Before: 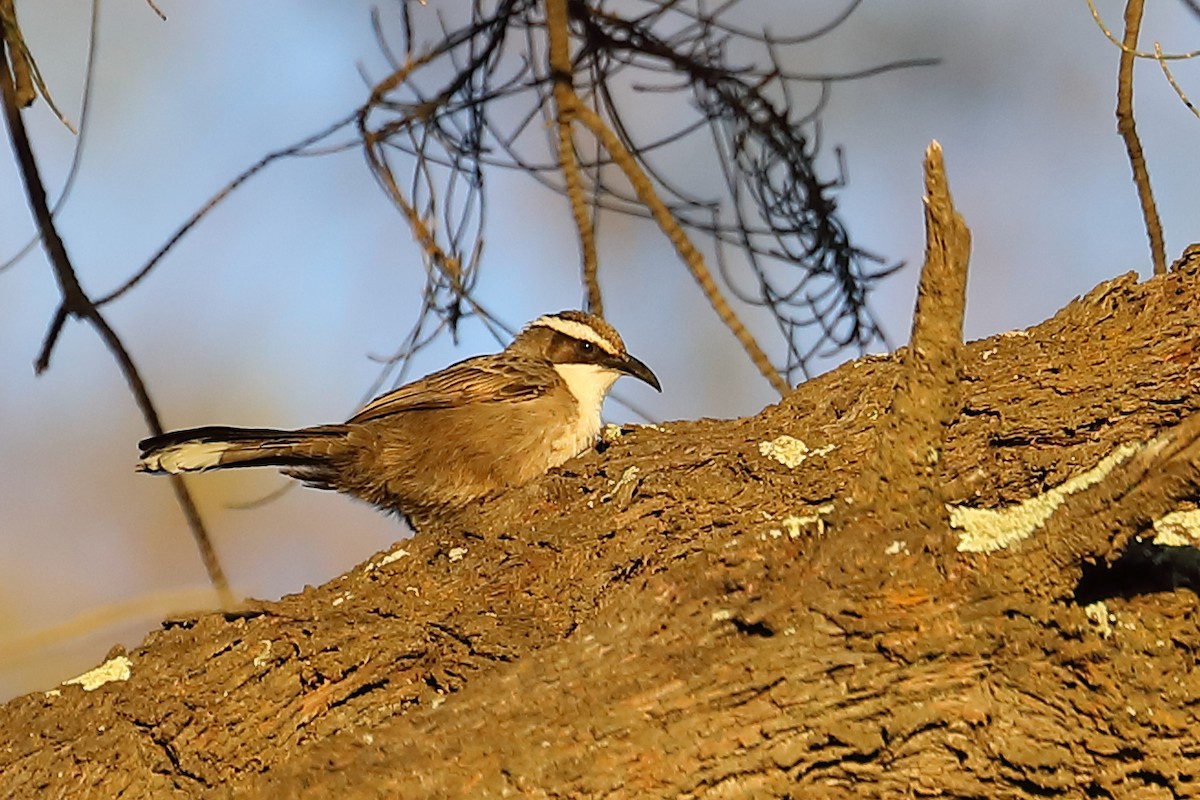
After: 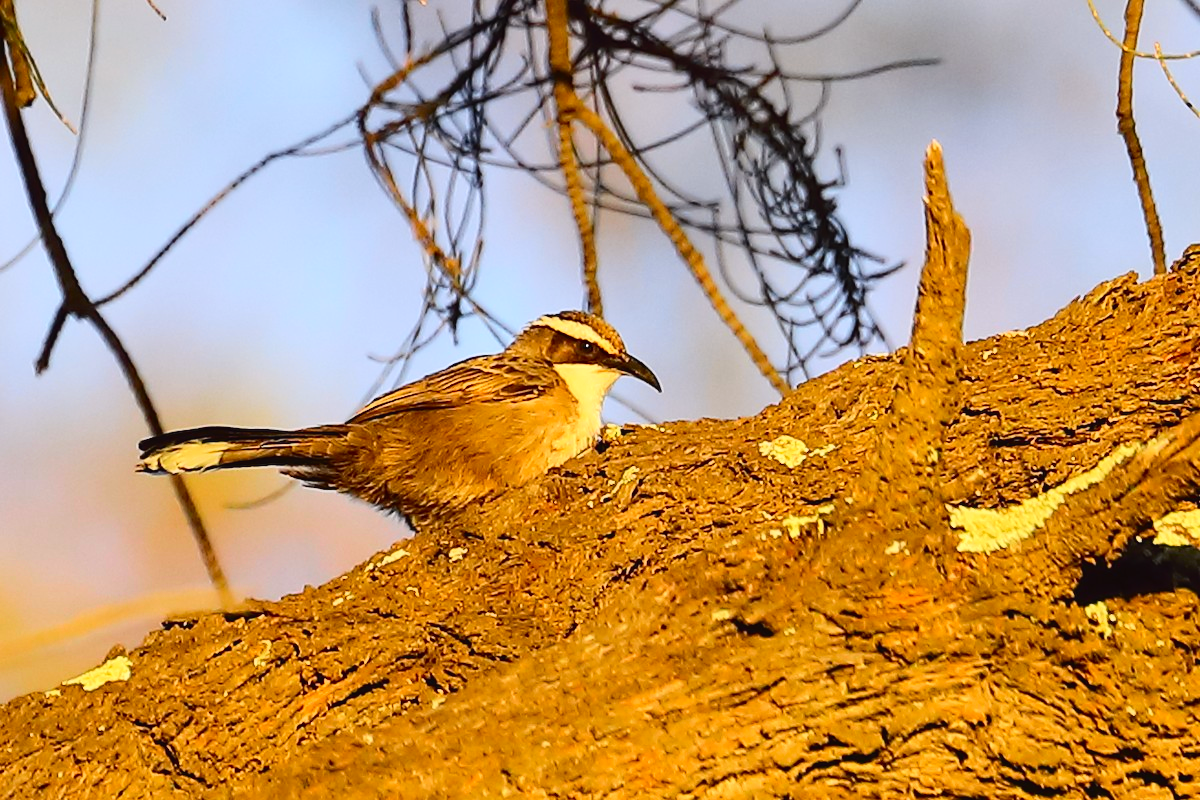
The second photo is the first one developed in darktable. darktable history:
tone curve: curves: ch0 [(0, 0.023) (0.103, 0.087) (0.295, 0.297) (0.445, 0.531) (0.553, 0.665) (0.735, 0.843) (0.994, 1)]; ch1 [(0, 0) (0.414, 0.395) (0.447, 0.447) (0.485, 0.495) (0.512, 0.523) (0.542, 0.581) (0.581, 0.632) (0.646, 0.715) (1, 1)]; ch2 [(0, 0) (0.369, 0.388) (0.449, 0.431) (0.478, 0.471) (0.516, 0.517) (0.579, 0.624) (0.674, 0.775) (1, 1)], color space Lab, independent channels, preserve colors none
